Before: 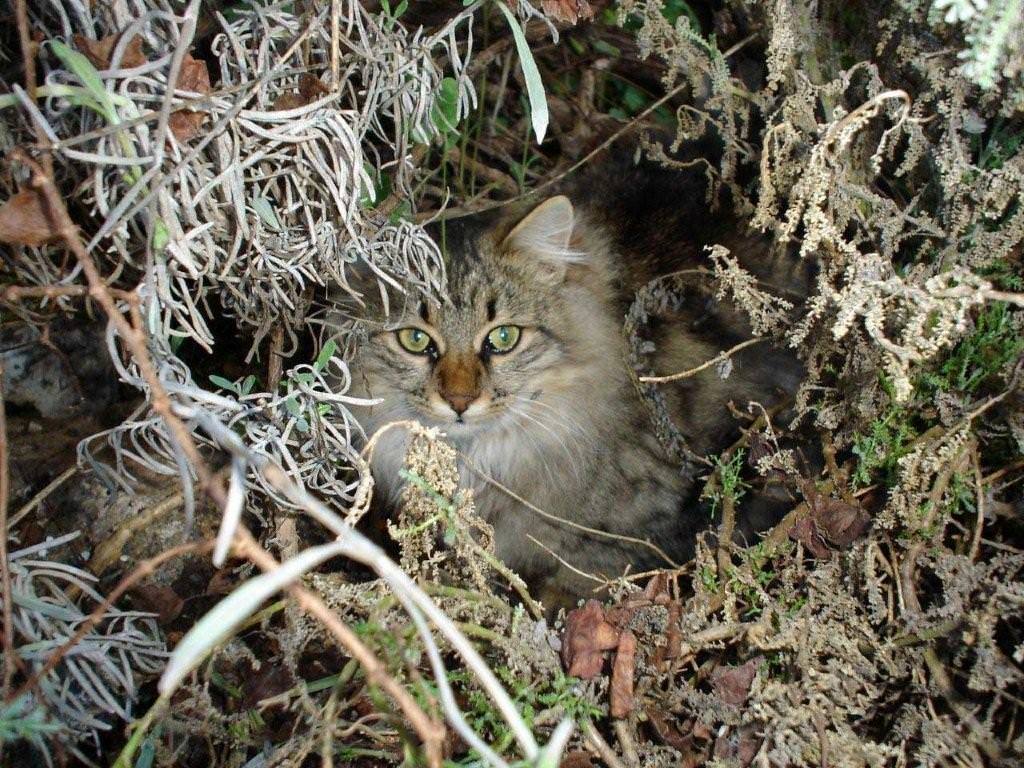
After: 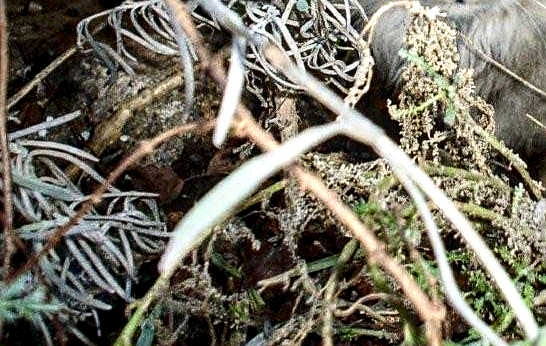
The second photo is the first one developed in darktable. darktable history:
crop and rotate: top 54.778%, right 46.61%, bottom 0.159%
sharpen: on, module defaults
local contrast: highlights 59%, detail 145%
contrast brightness saturation: contrast 0.22
